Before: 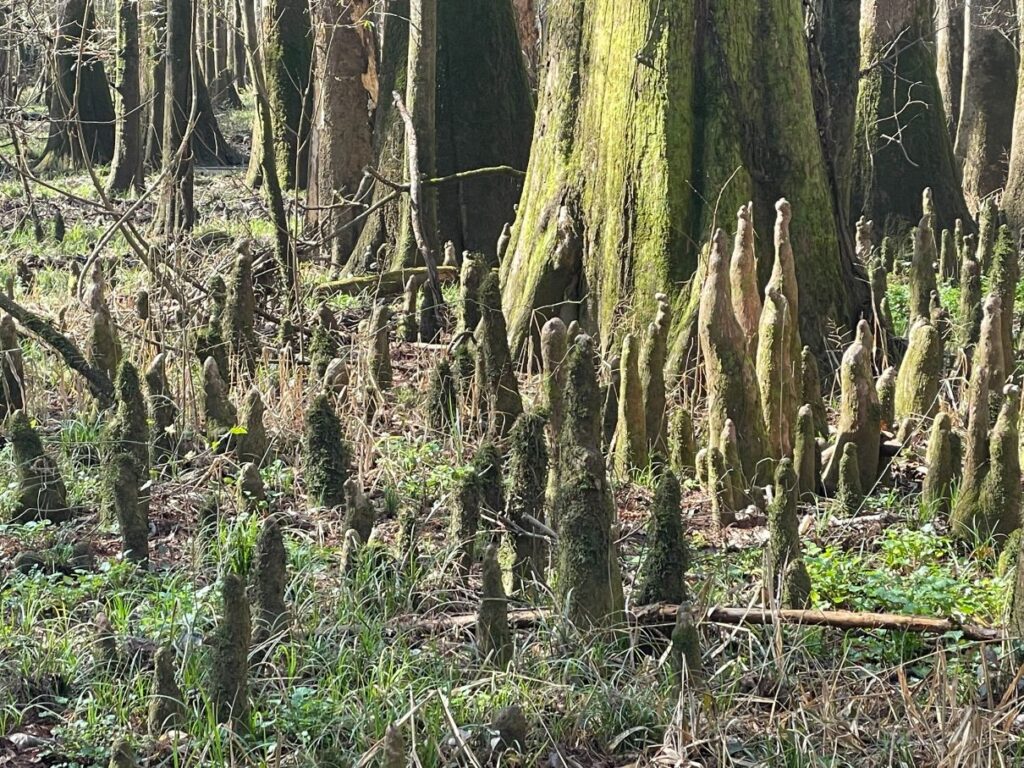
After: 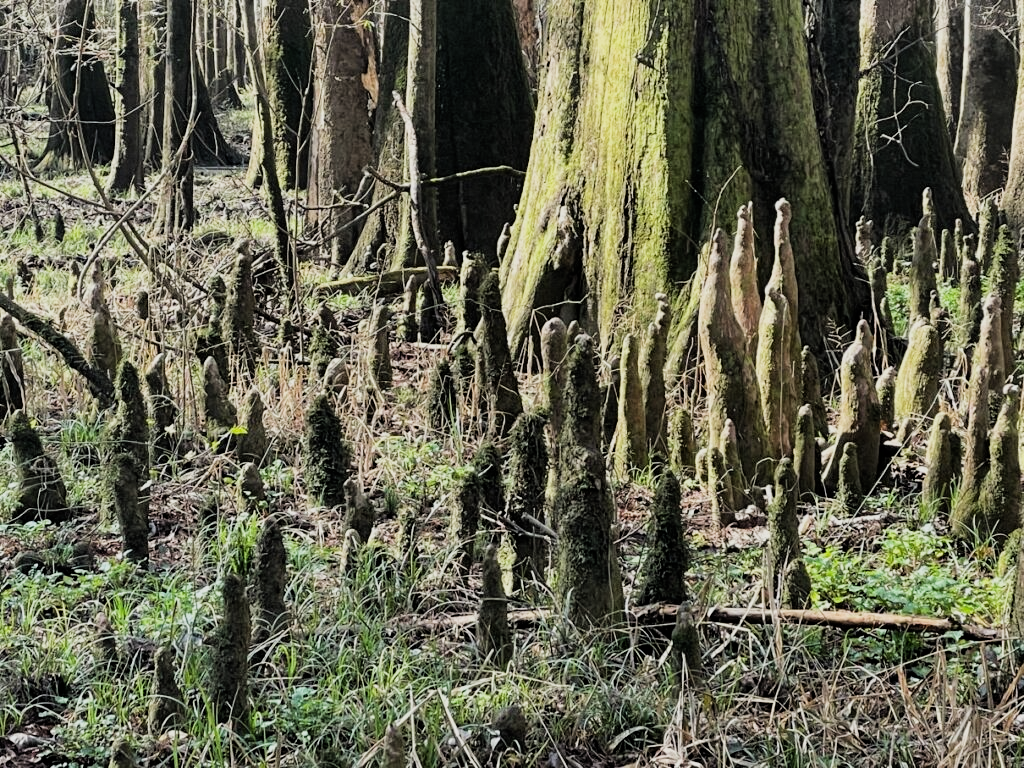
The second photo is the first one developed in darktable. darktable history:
bloom: size 9%, threshold 100%, strength 7%
filmic rgb: black relative exposure -5 EV, hardness 2.88, contrast 1.3, highlights saturation mix -30%
